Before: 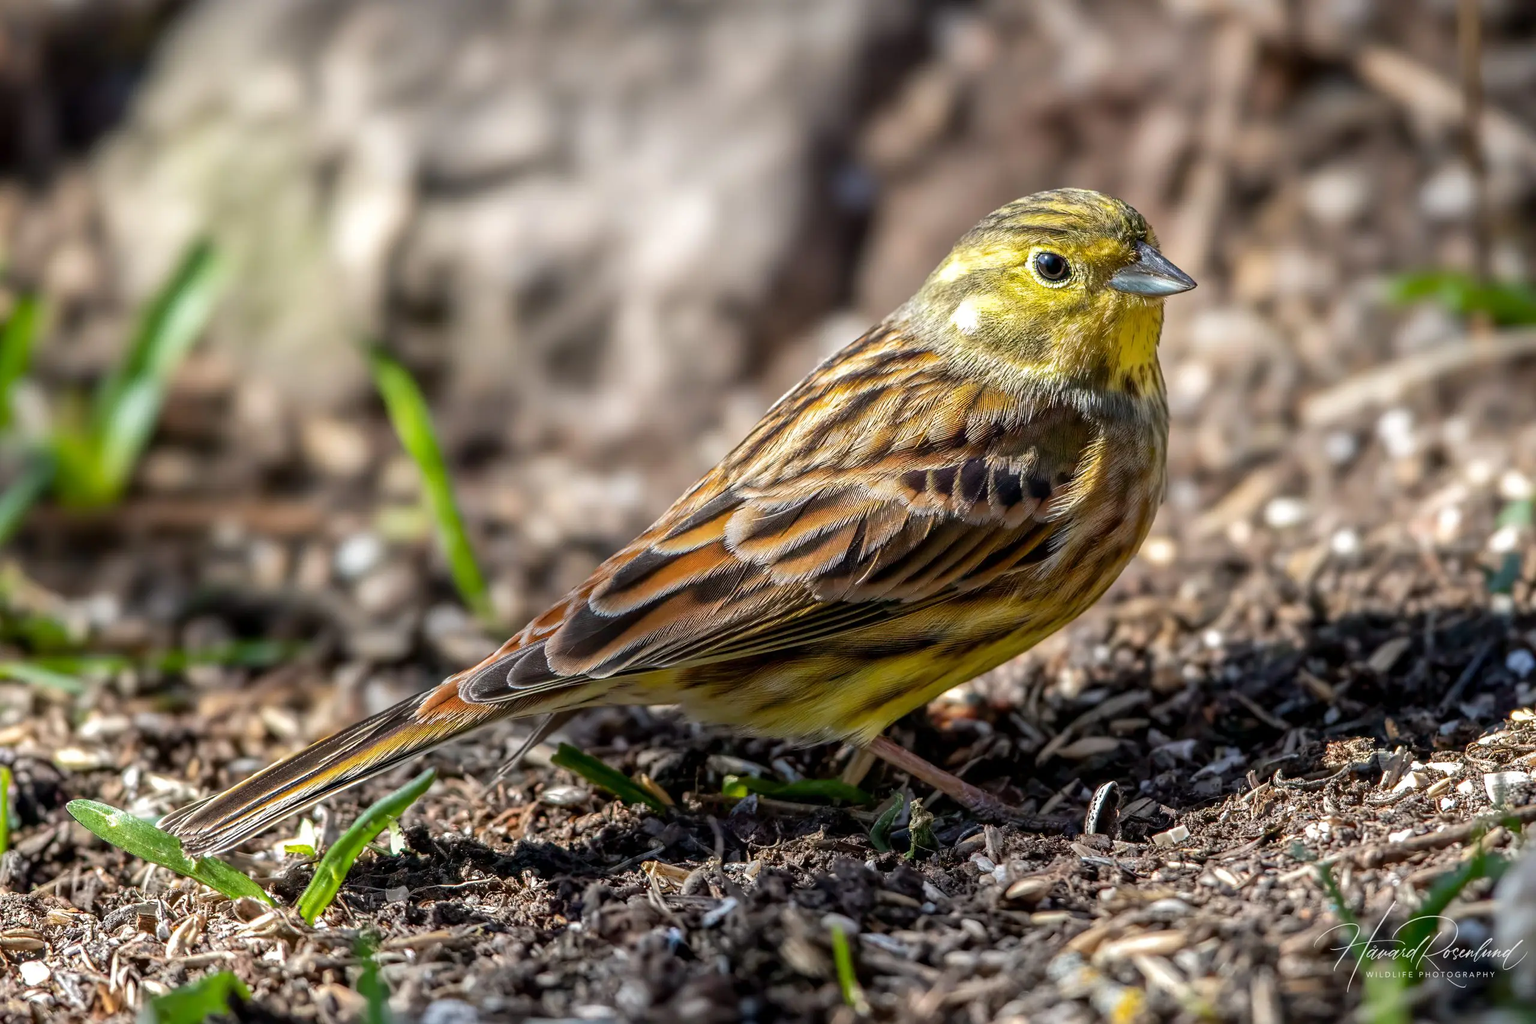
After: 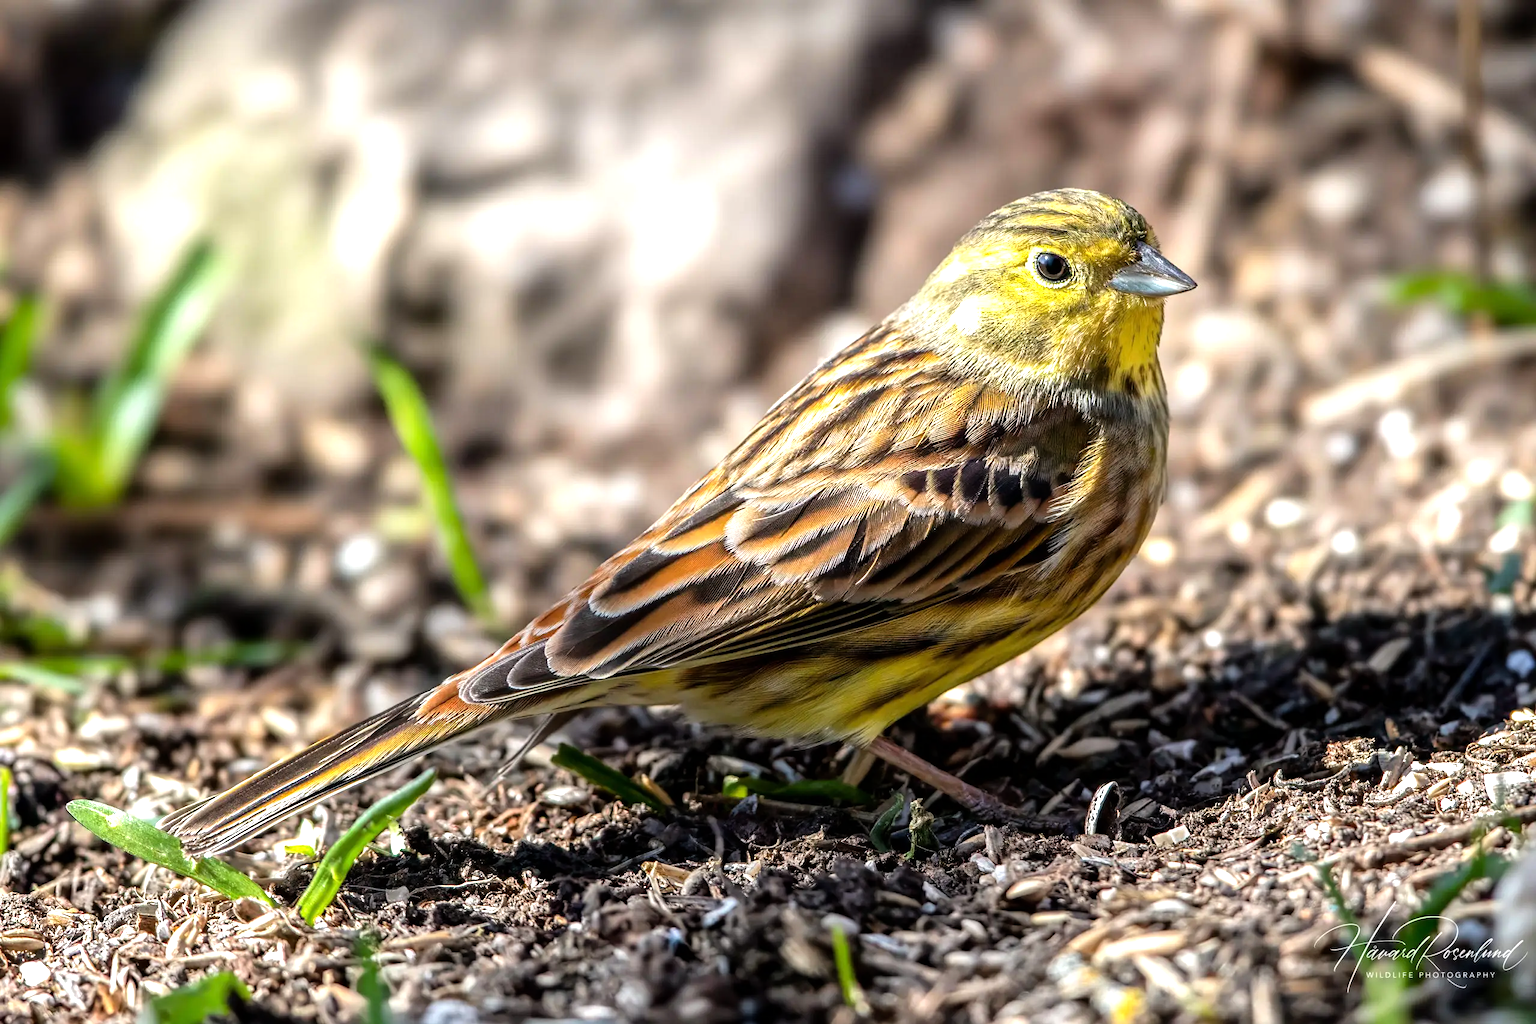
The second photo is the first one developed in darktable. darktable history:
tone equalizer: -8 EV -0.773 EV, -7 EV -0.689 EV, -6 EV -0.613 EV, -5 EV -0.421 EV, -3 EV 0.372 EV, -2 EV 0.6 EV, -1 EV 0.678 EV, +0 EV 0.767 EV
